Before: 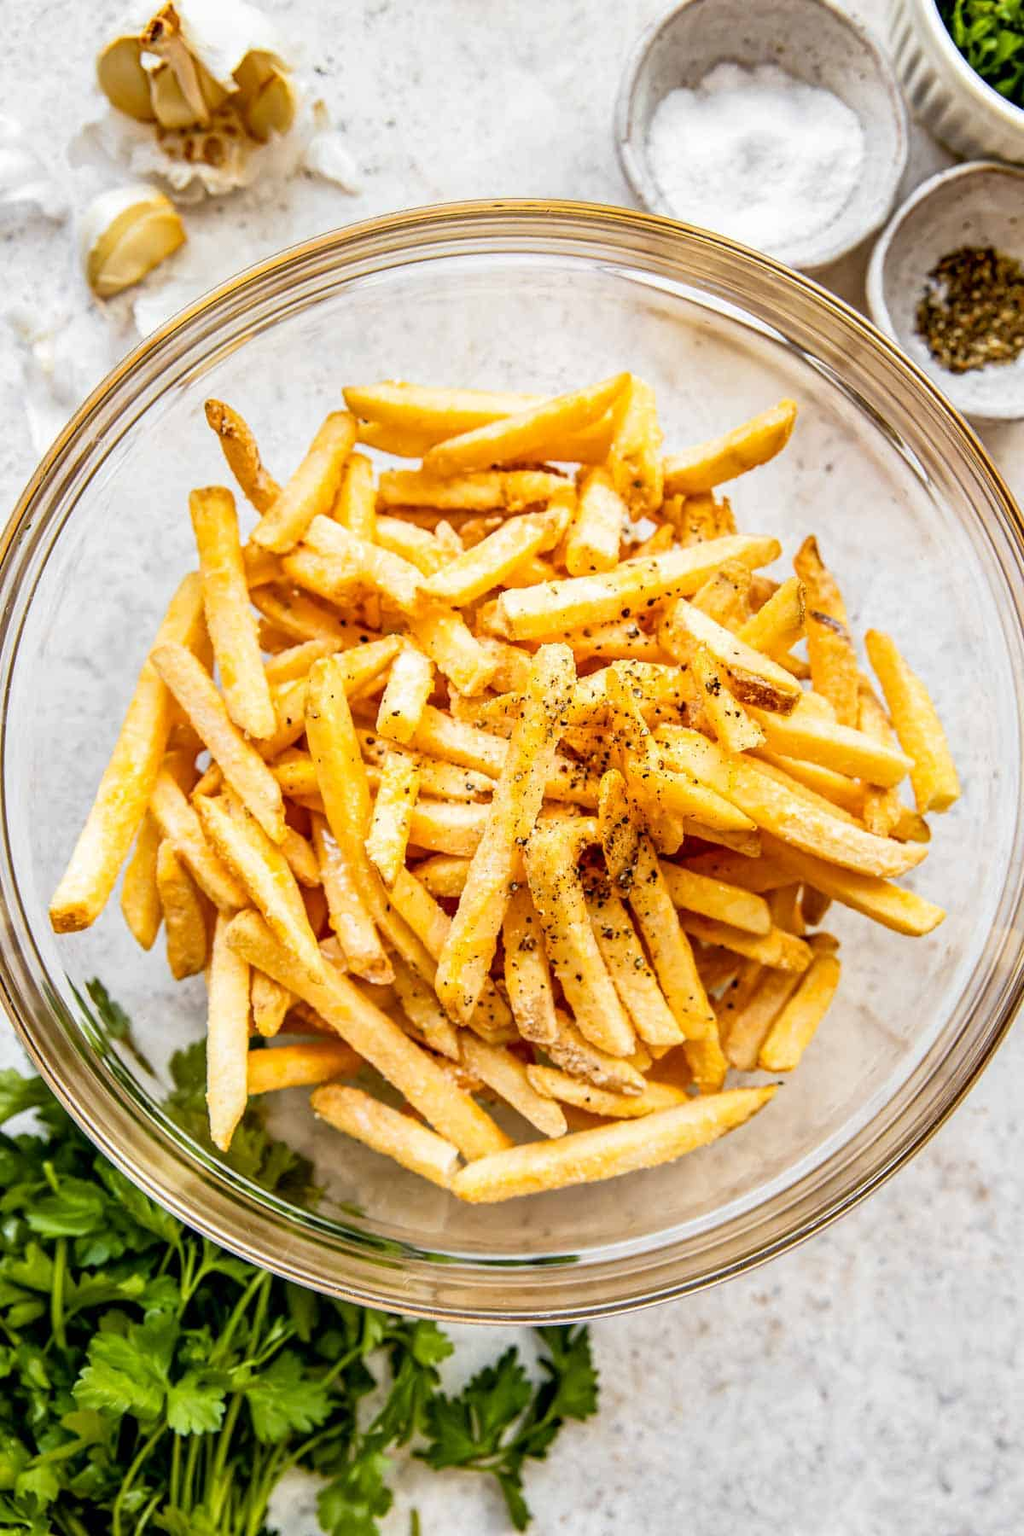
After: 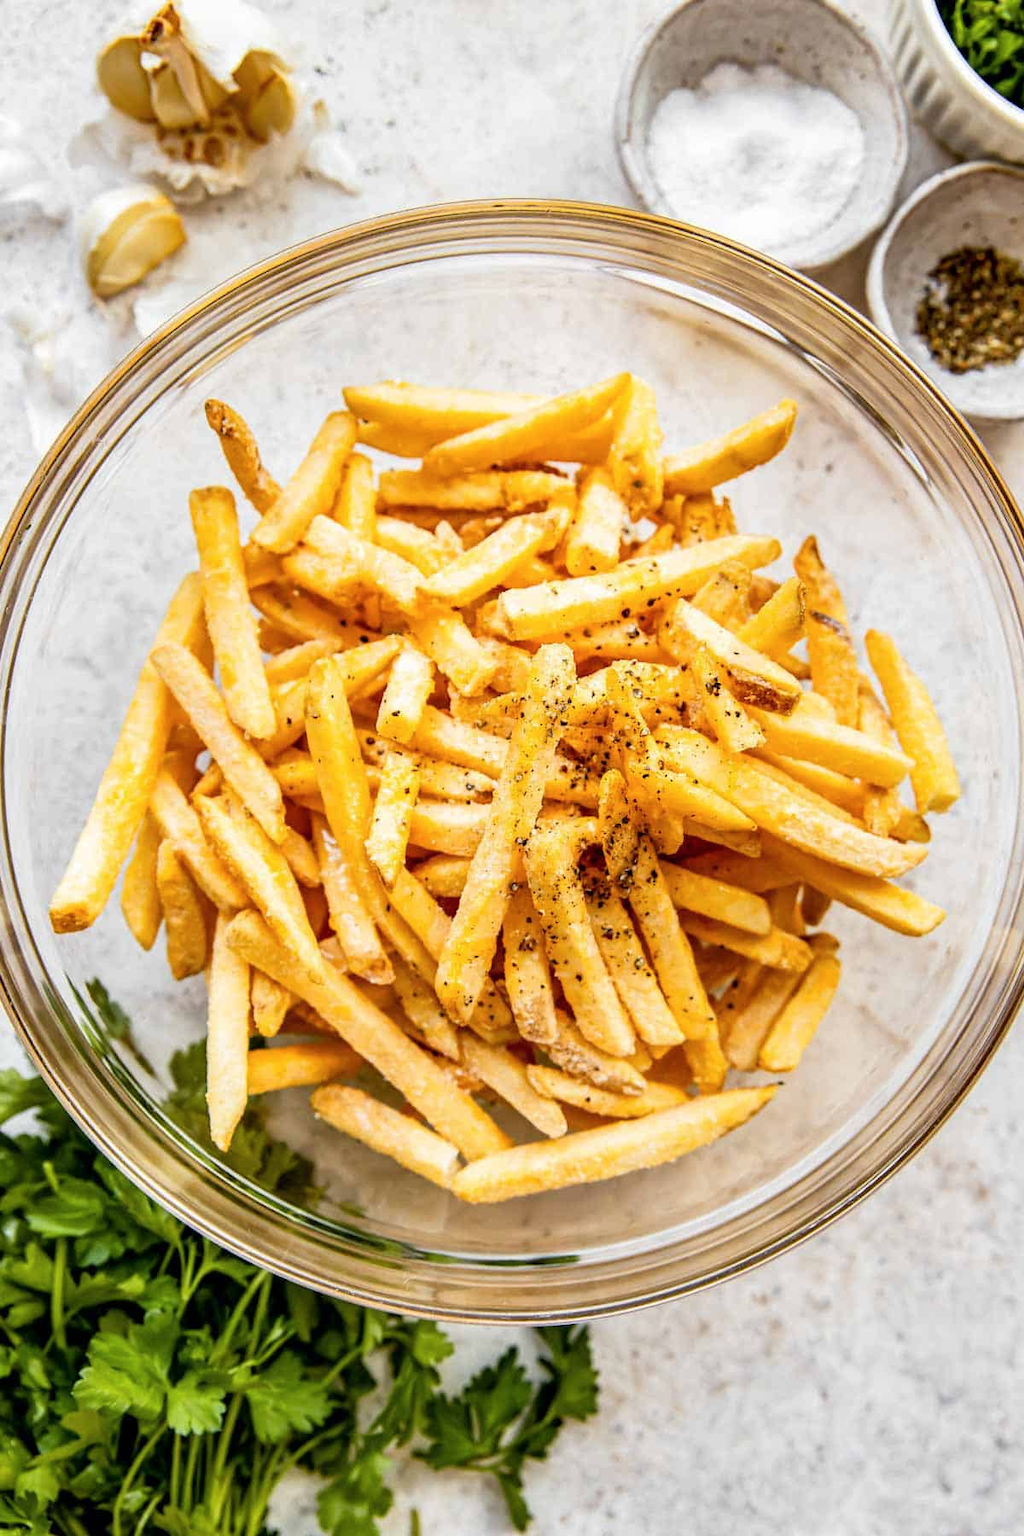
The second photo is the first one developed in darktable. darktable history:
exposure: compensate highlight preservation false
contrast brightness saturation: saturation -0.027
